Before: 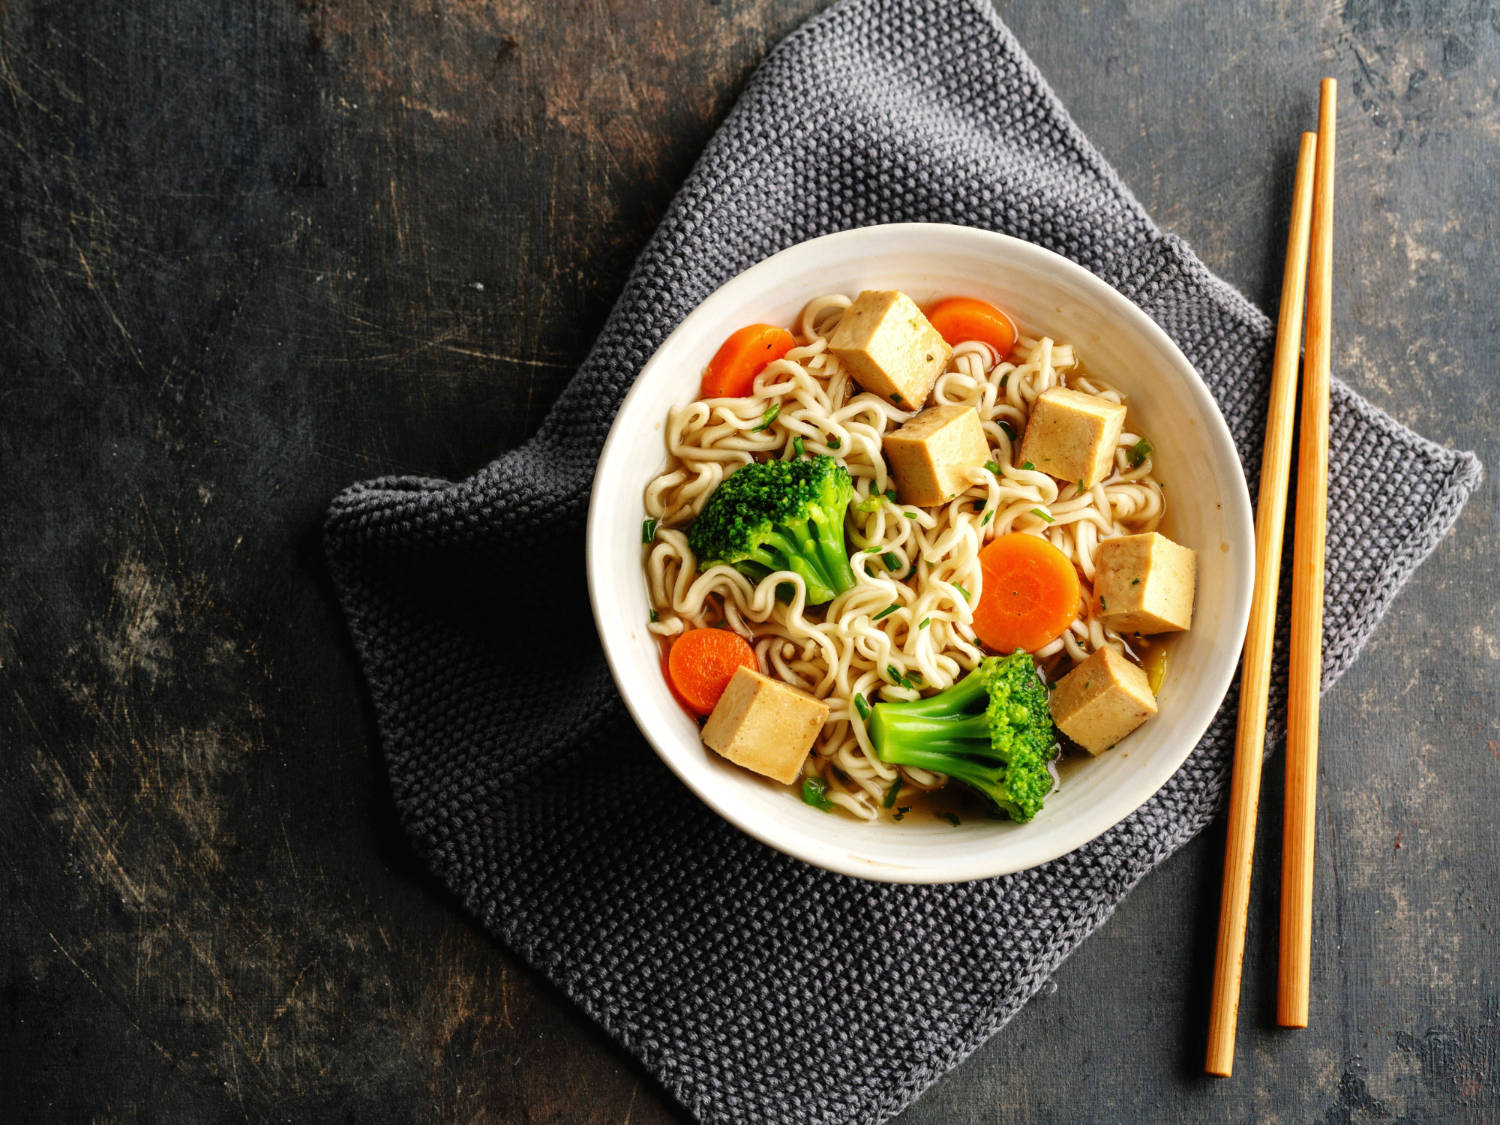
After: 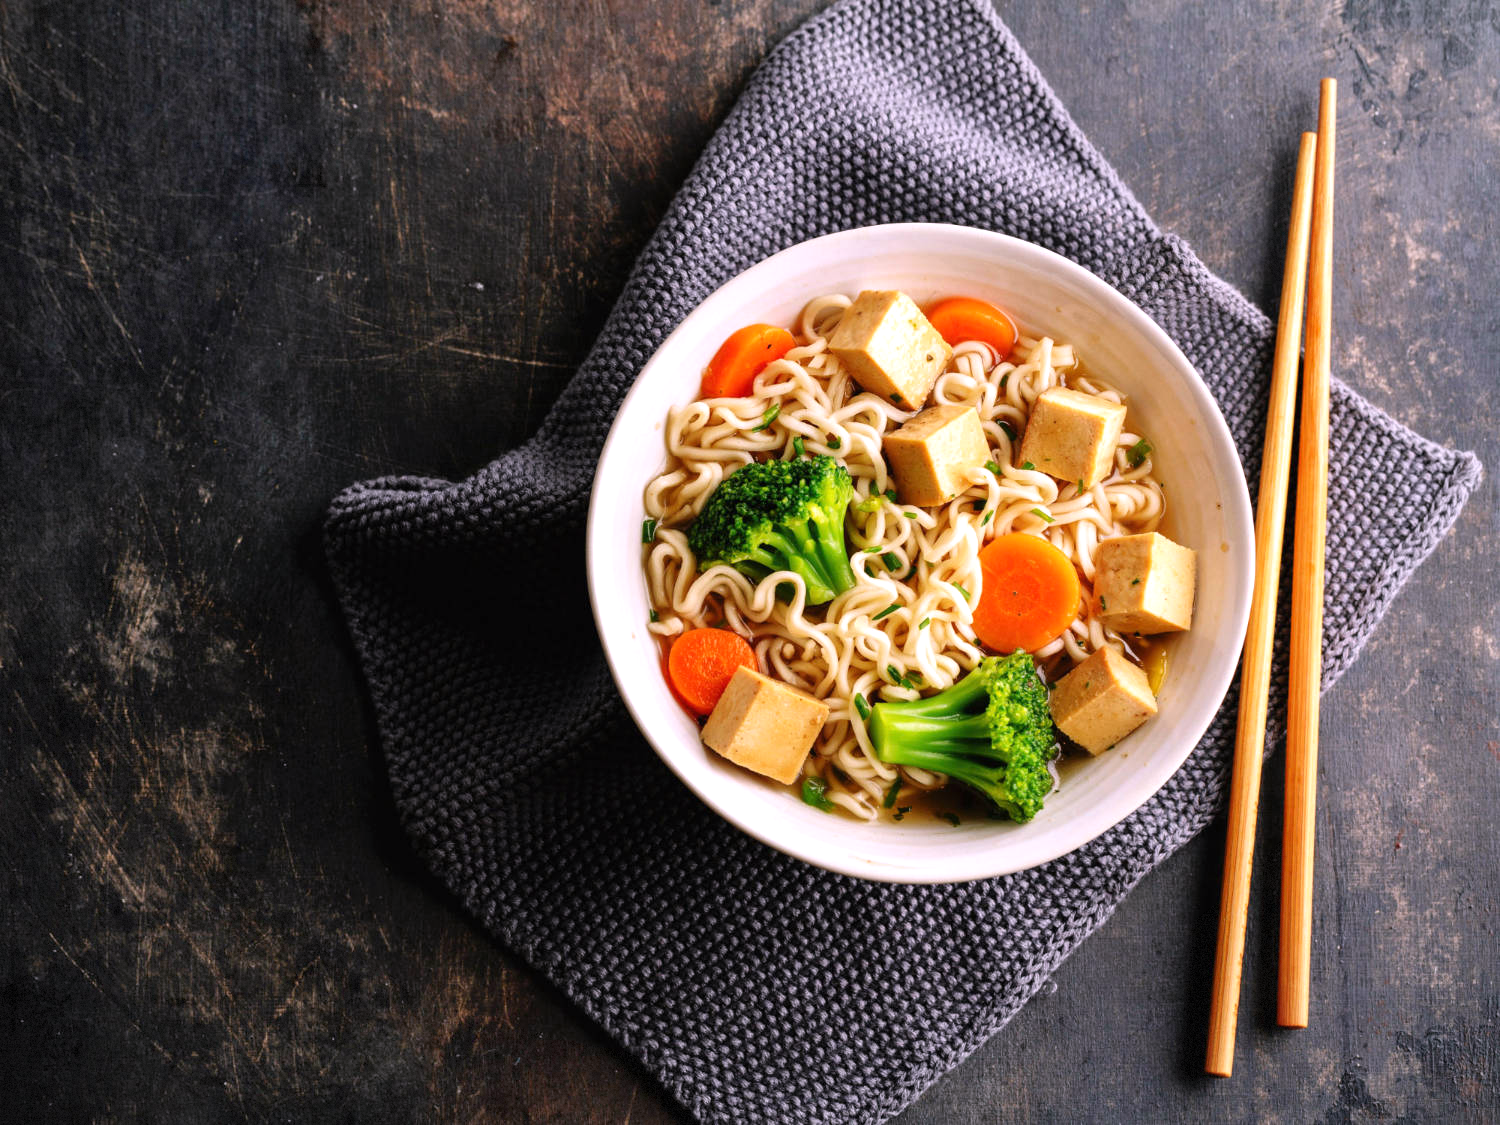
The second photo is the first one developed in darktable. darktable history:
exposure: exposure 0.081 EV, compensate highlight preservation false
white balance: red 1.066, blue 1.119
vignetting: fall-off start 85%, fall-off radius 80%, brightness -0.182, saturation -0.3, width/height ratio 1.219, dithering 8-bit output, unbound false
